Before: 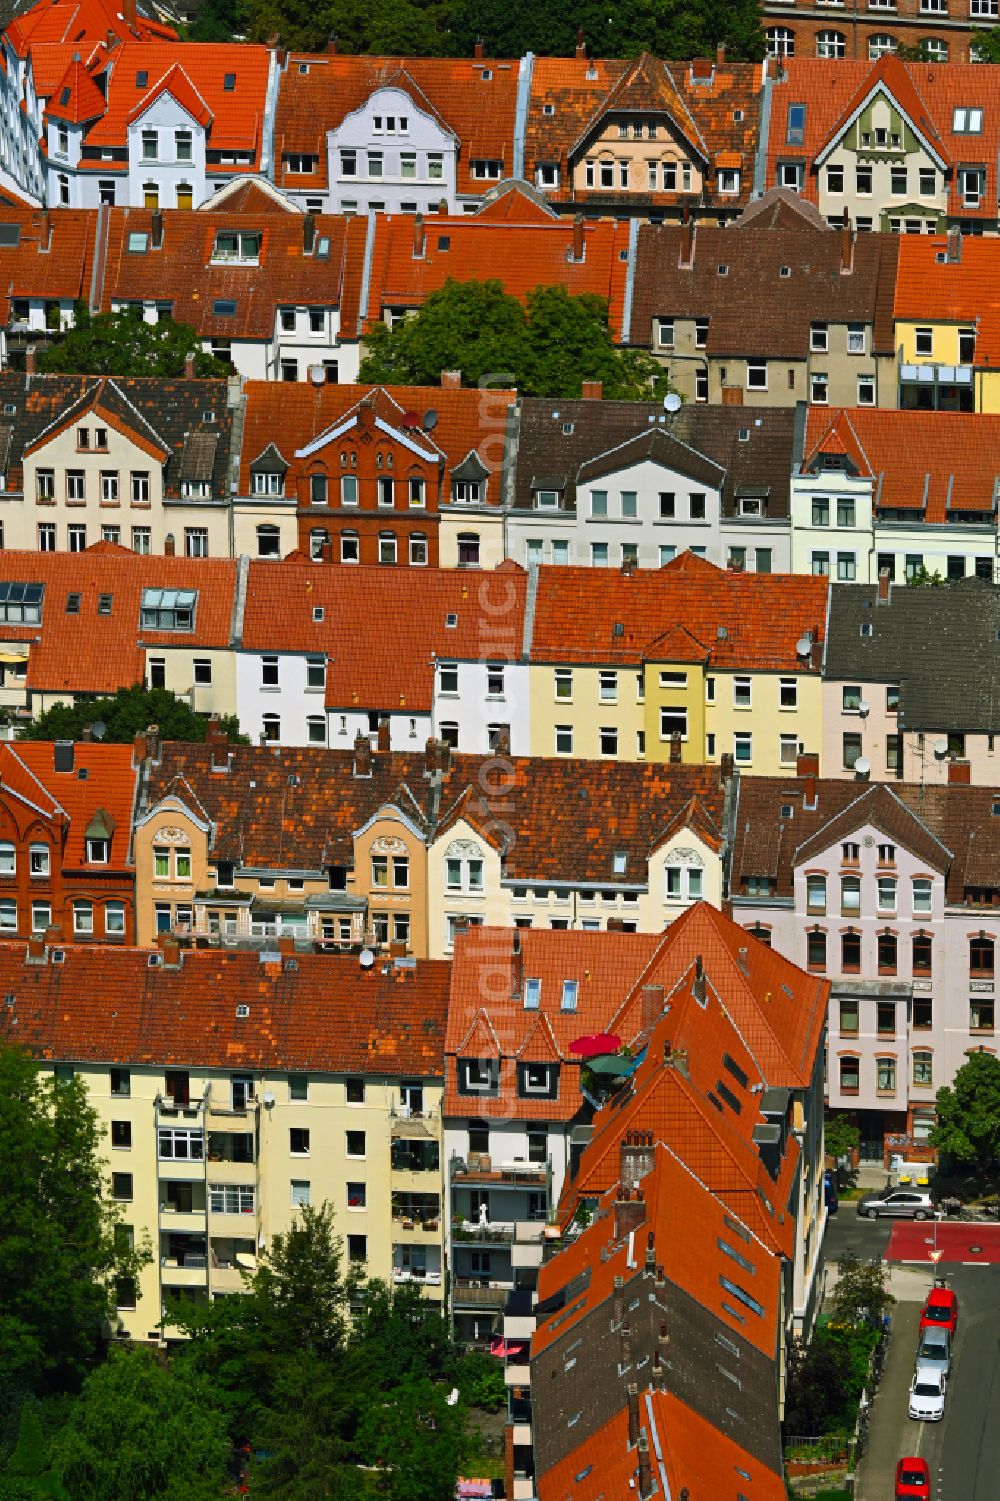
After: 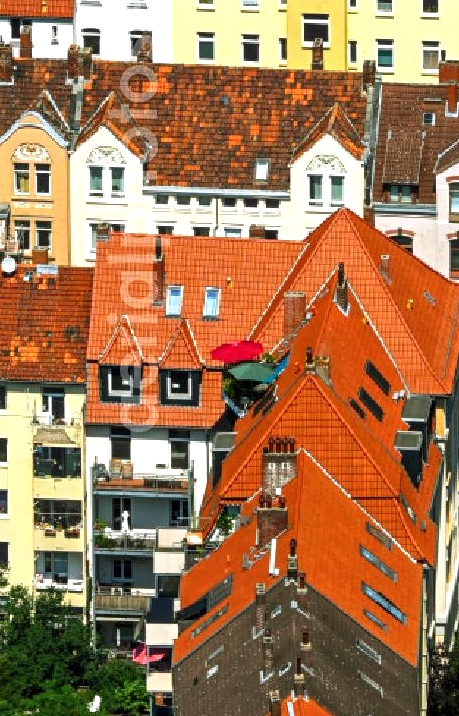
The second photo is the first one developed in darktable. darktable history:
local contrast: highlights 63%, detail 143%, midtone range 0.423
tone equalizer: edges refinement/feathering 500, mask exposure compensation -1.25 EV, preserve details no
exposure: exposure 0.635 EV, compensate highlight preservation false
crop: left 35.85%, top 46.219%, right 18.161%, bottom 5.952%
